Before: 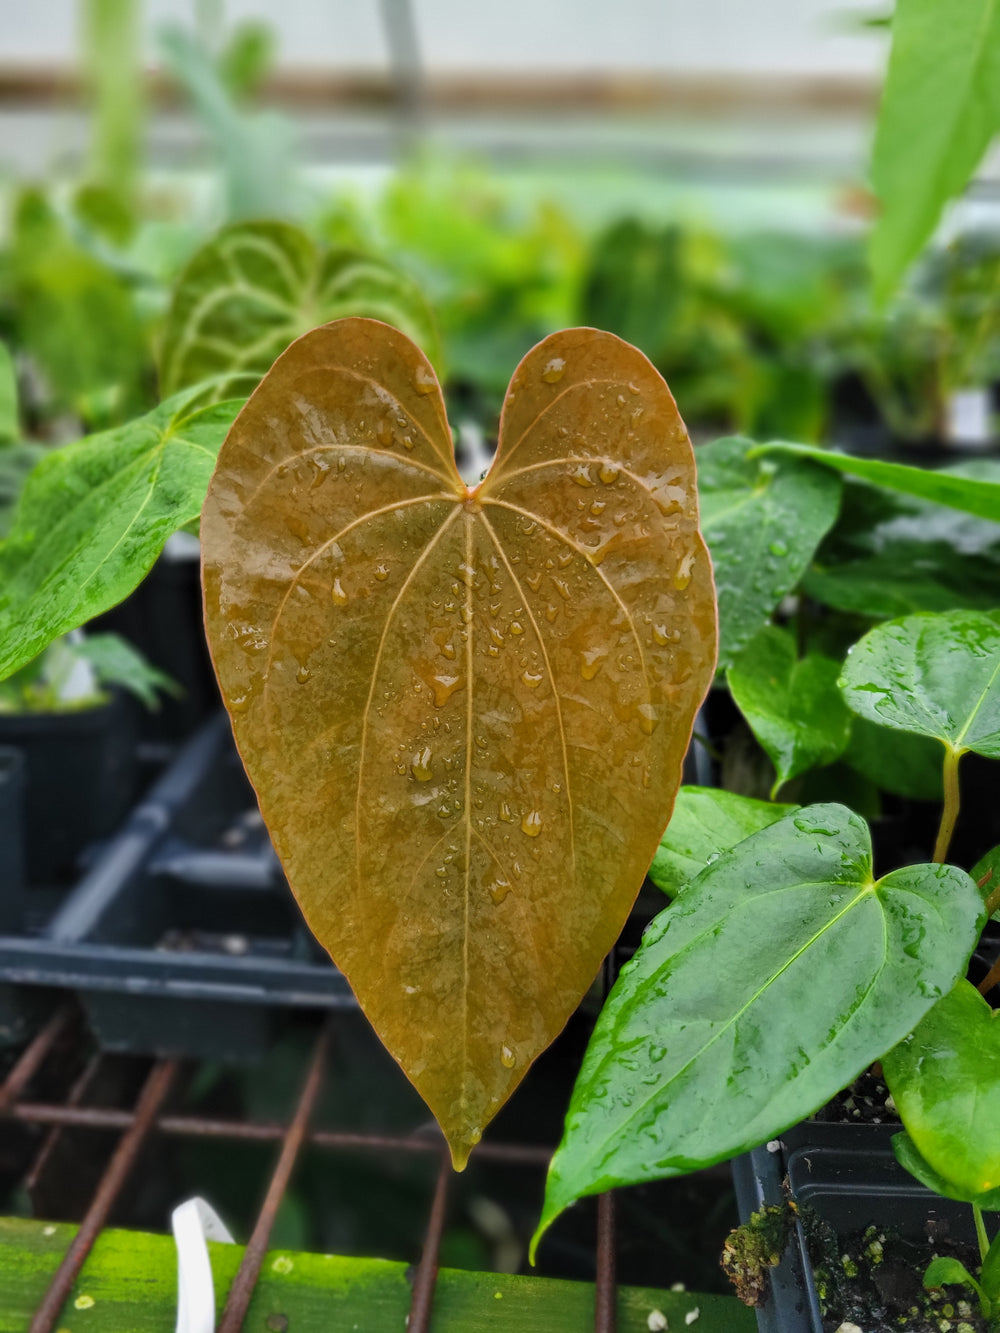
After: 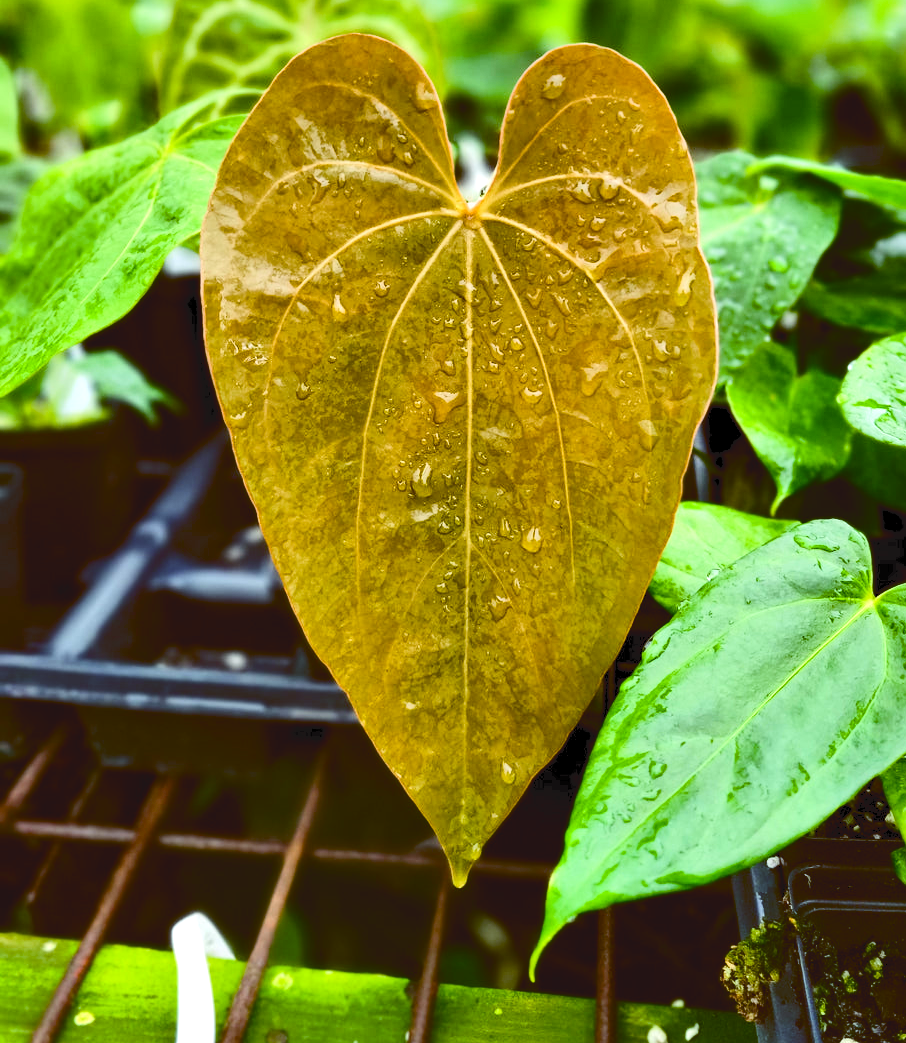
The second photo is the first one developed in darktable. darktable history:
tone curve: curves: ch0 [(0, 0) (0.003, 0.077) (0.011, 0.079) (0.025, 0.085) (0.044, 0.095) (0.069, 0.109) (0.1, 0.124) (0.136, 0.142) (0.177, 0.169) (0.224, 0.207) (0.277, 0.267) (0.335, 0.347) (0.399, 0.442) (0.468, 0.54) (0.543, 0.635) (0.623, 0.726) (0.709, 0.813) (0.801, 0.882) (0.898, 0.934) (1, 1)], color space Lab, independent channels, preserve colors none
color balance rgb: shadows lift › luminance 0.64%, shadows lift › chroma 6.992%, shadows lift › hue 302.88°, power › chroma 2.164%, power › hue 169.17°, global offset › chroma 0.396%, global offset › hue 34.22°, white fulcrum 0.097 EV, linear chroma grading › global chroma 15.617%, perceptual saturation grading › global saturation 20%, perceptual saturation grading › highlights -49.973%, perceptual saturation grading › shadows 24.42%, perceptual brilliance grading › global brilliance -4.914%, perceptual brilliance grading › highlights 24.736%, perceptual brilliance grading › mid-tones 7.032%, perceptual brilliance grading › shadows -4.555%
exposure: exposure 0.135 EV, compensate highlight preservation false
crop: top 21.374%, right 9.316%, bottom 0.308%
